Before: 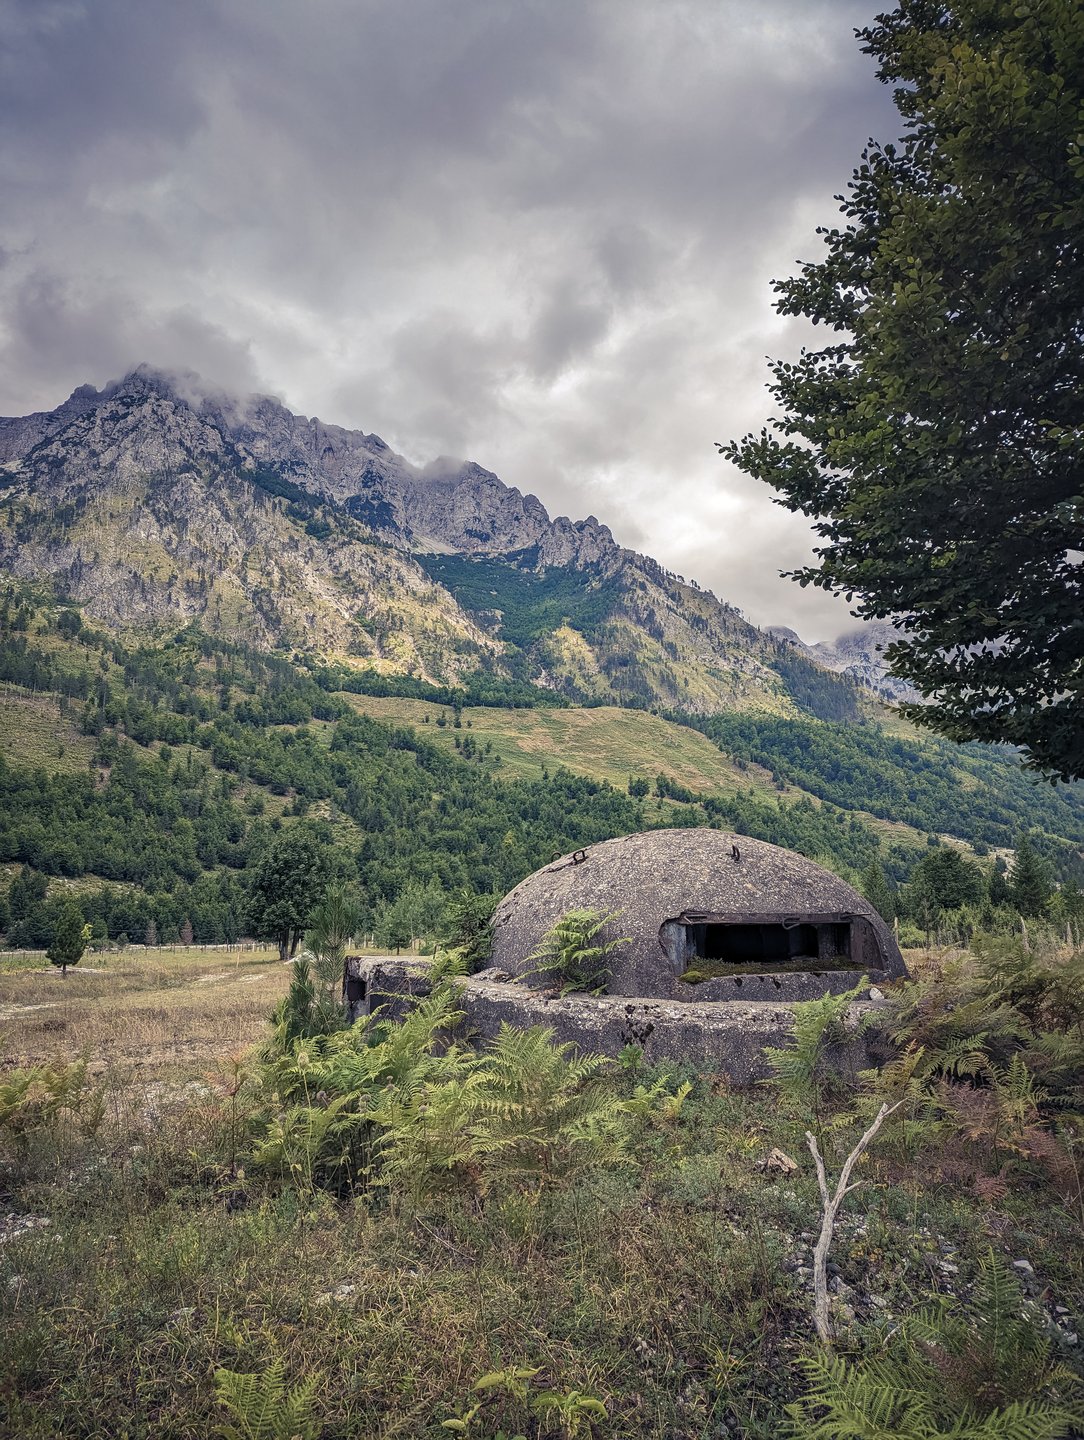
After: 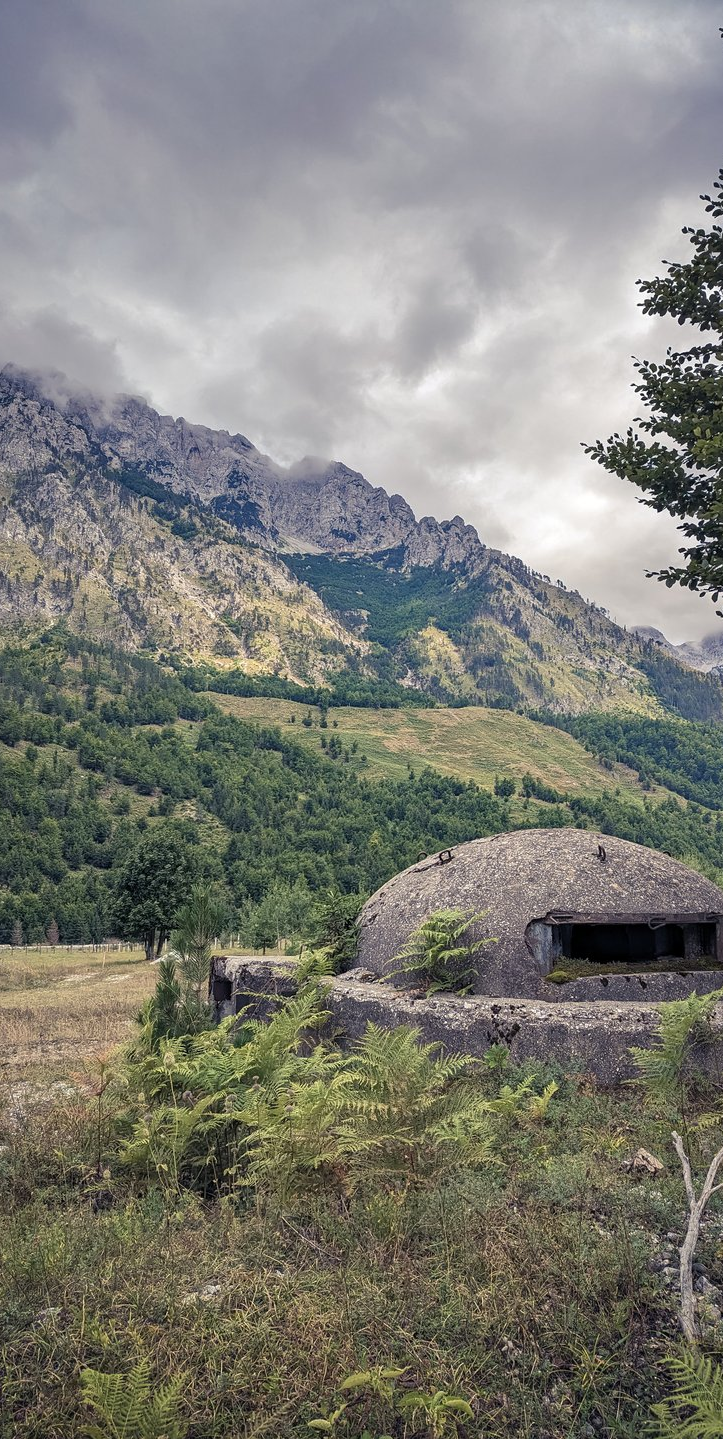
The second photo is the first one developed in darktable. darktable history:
crop and rotate: left 12.363%, right 20.907%
